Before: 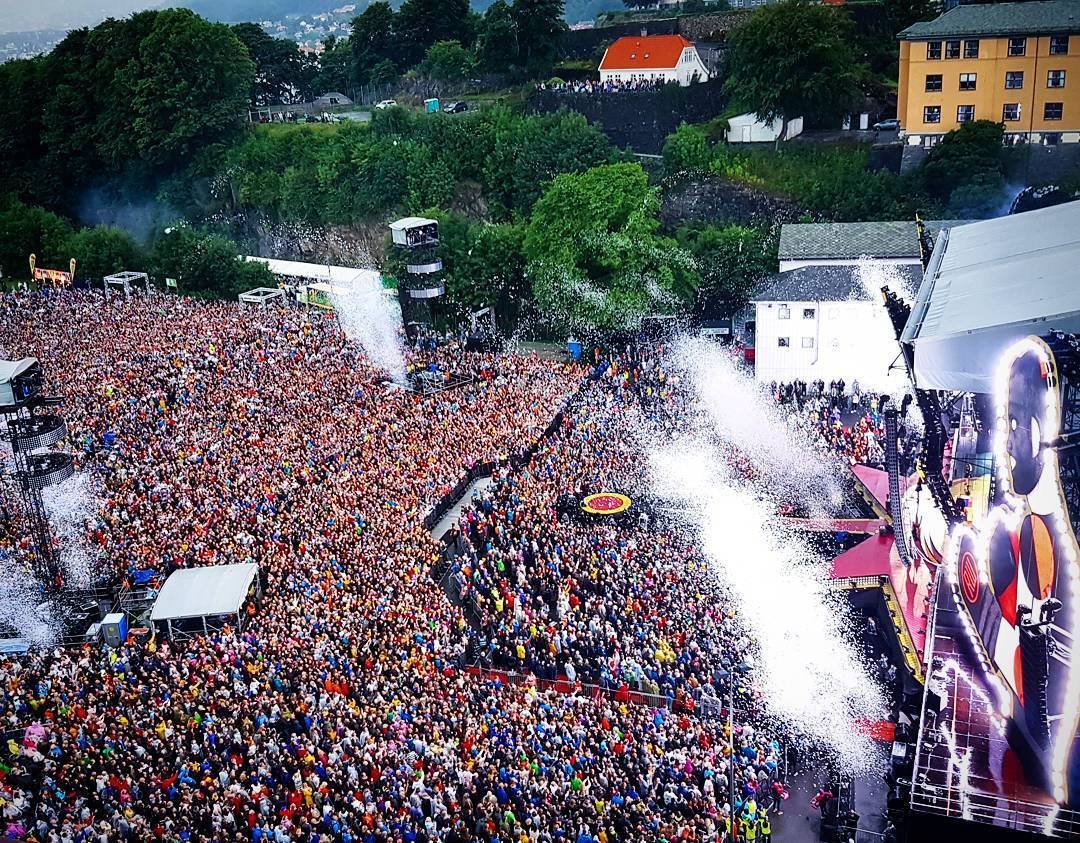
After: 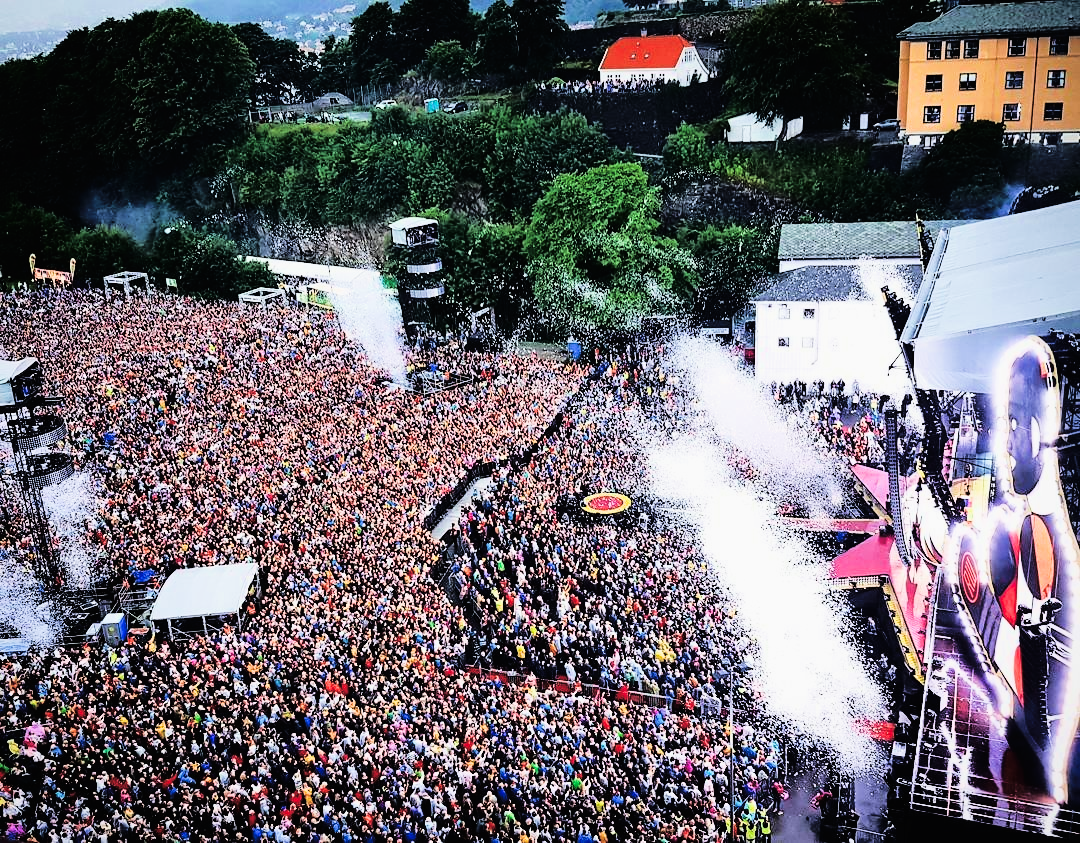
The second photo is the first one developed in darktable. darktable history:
tone equalizer: -8 EV -0.417 EV, -7 EV -0.389 EV, -6 EV -0.333 EV, -5 EV -0.222 EV, -3 EV 0.222 EV, -2 EV 0.333 EV, -1 EV 0.389 EV, +0 EV 0.417 EV, edges refinement/feathering 500, mask exposure compensation -1.57 EV, preserve details no
fill light: exposure -2 EV, width 8.6
filmic rgb: black relative exposure -4.14 EV, white relative exposure 5.1 EV, hardness 2.11, contrast 1.165
rgb curve: curves: ch0 [(0, 0.186) (0.314, 0.284) (0.775, 0.708) (1, 1)], compensate middle gray true, preserve colors none
exposure: black level correction 0, exposure 0.95 EV, compensate exposure bias true, compensate highlight preservation false
